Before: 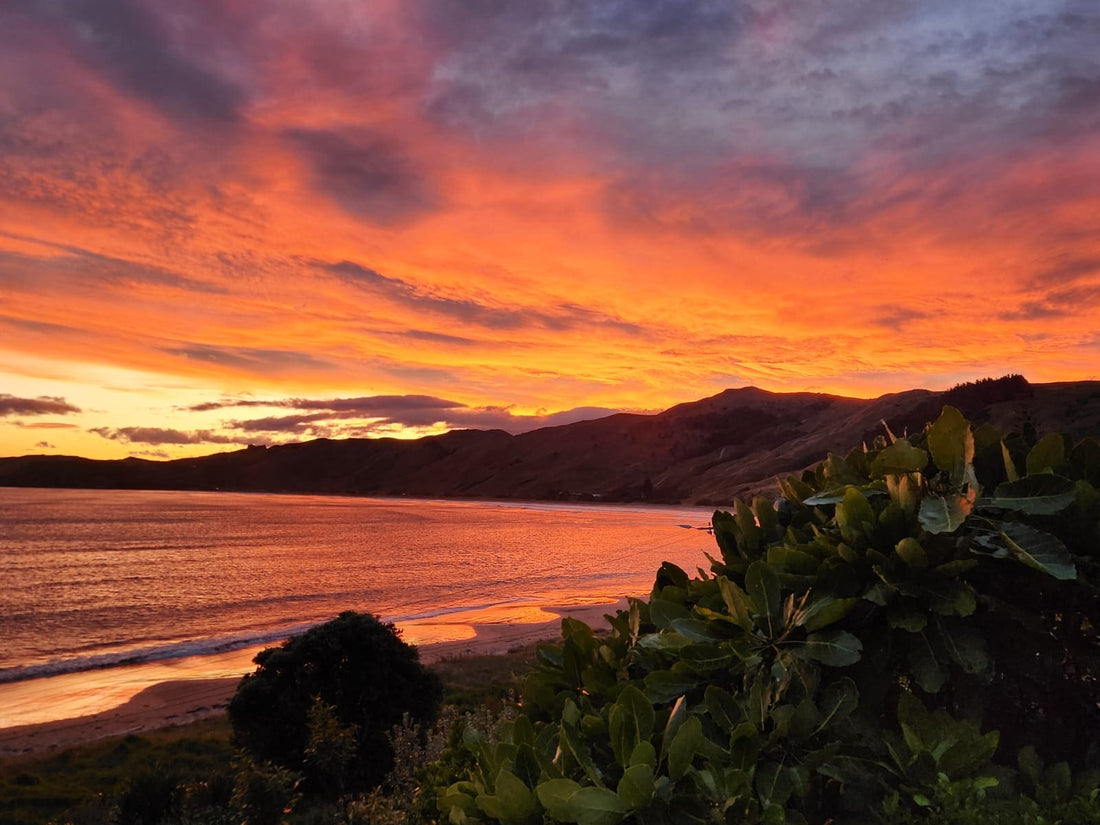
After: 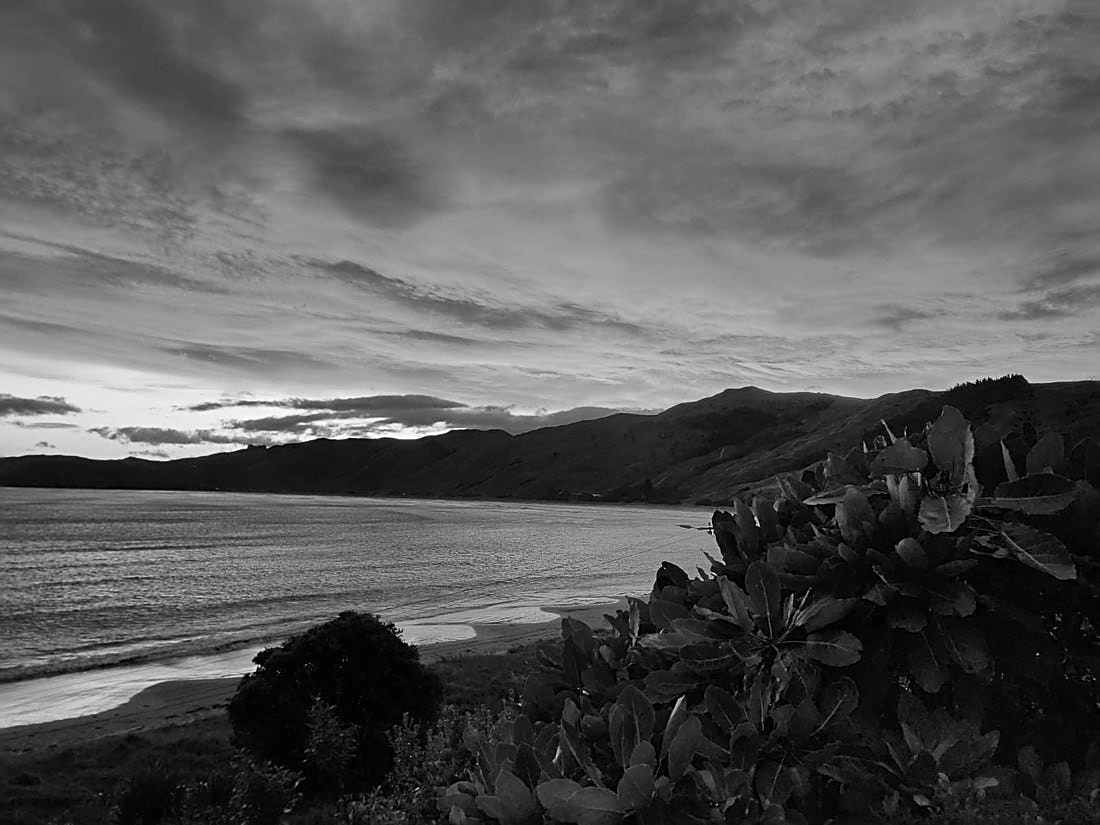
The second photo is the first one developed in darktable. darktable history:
monochrome: on, module defaults
sharpen: amount 0.6
white balance: red 0.925, blue 1.046
